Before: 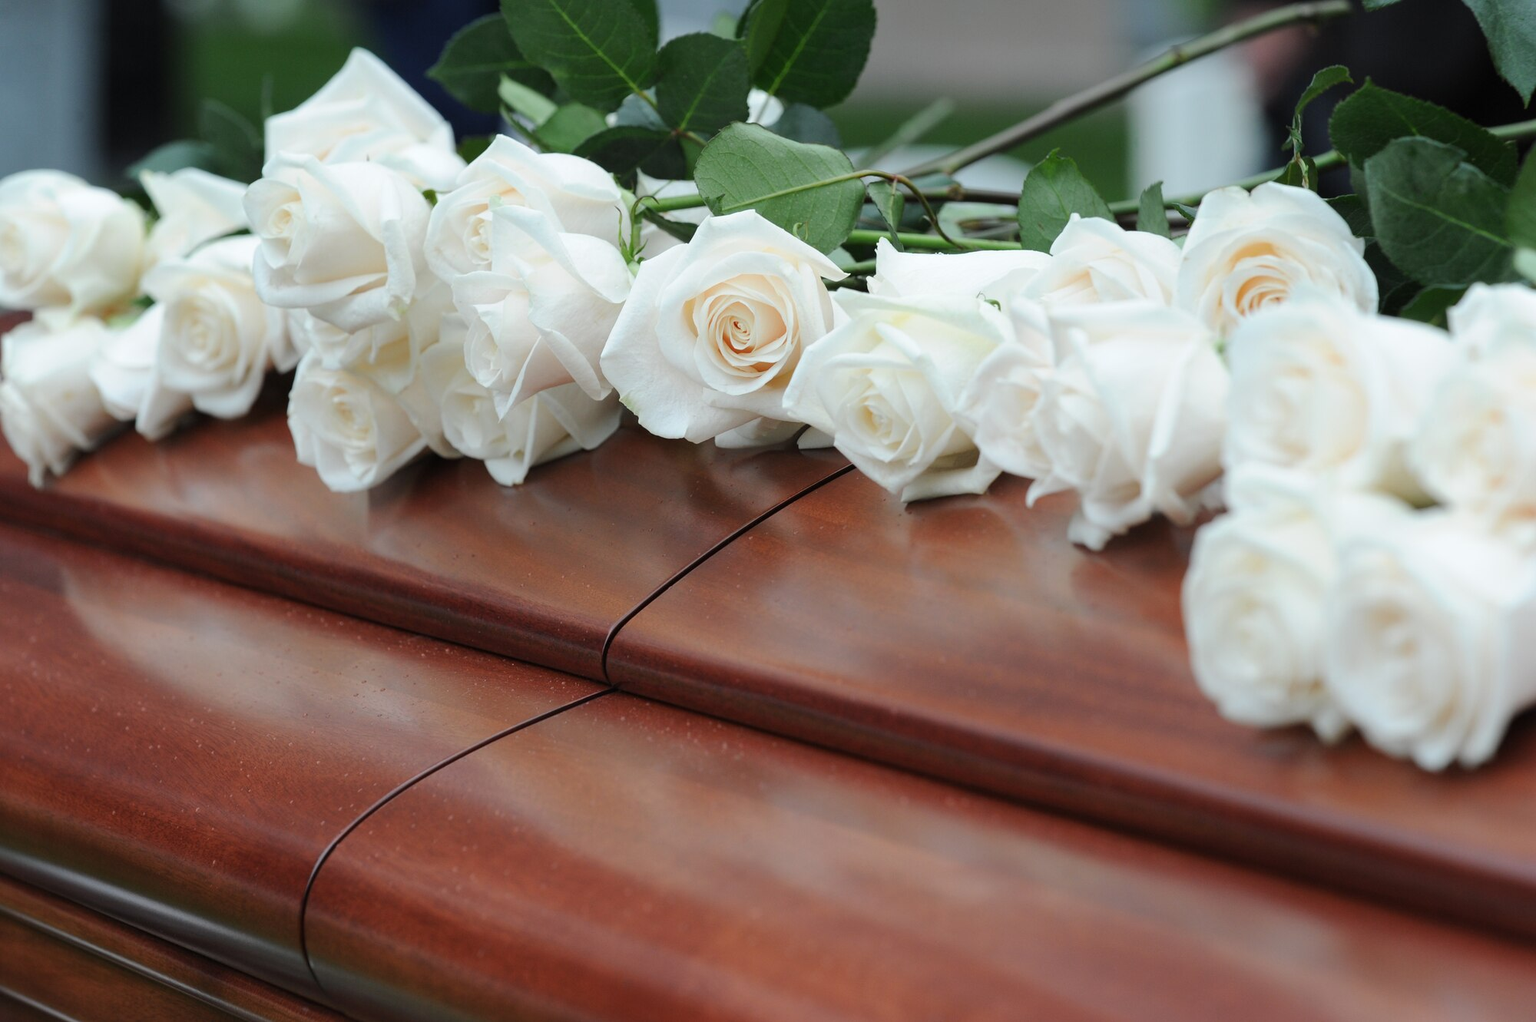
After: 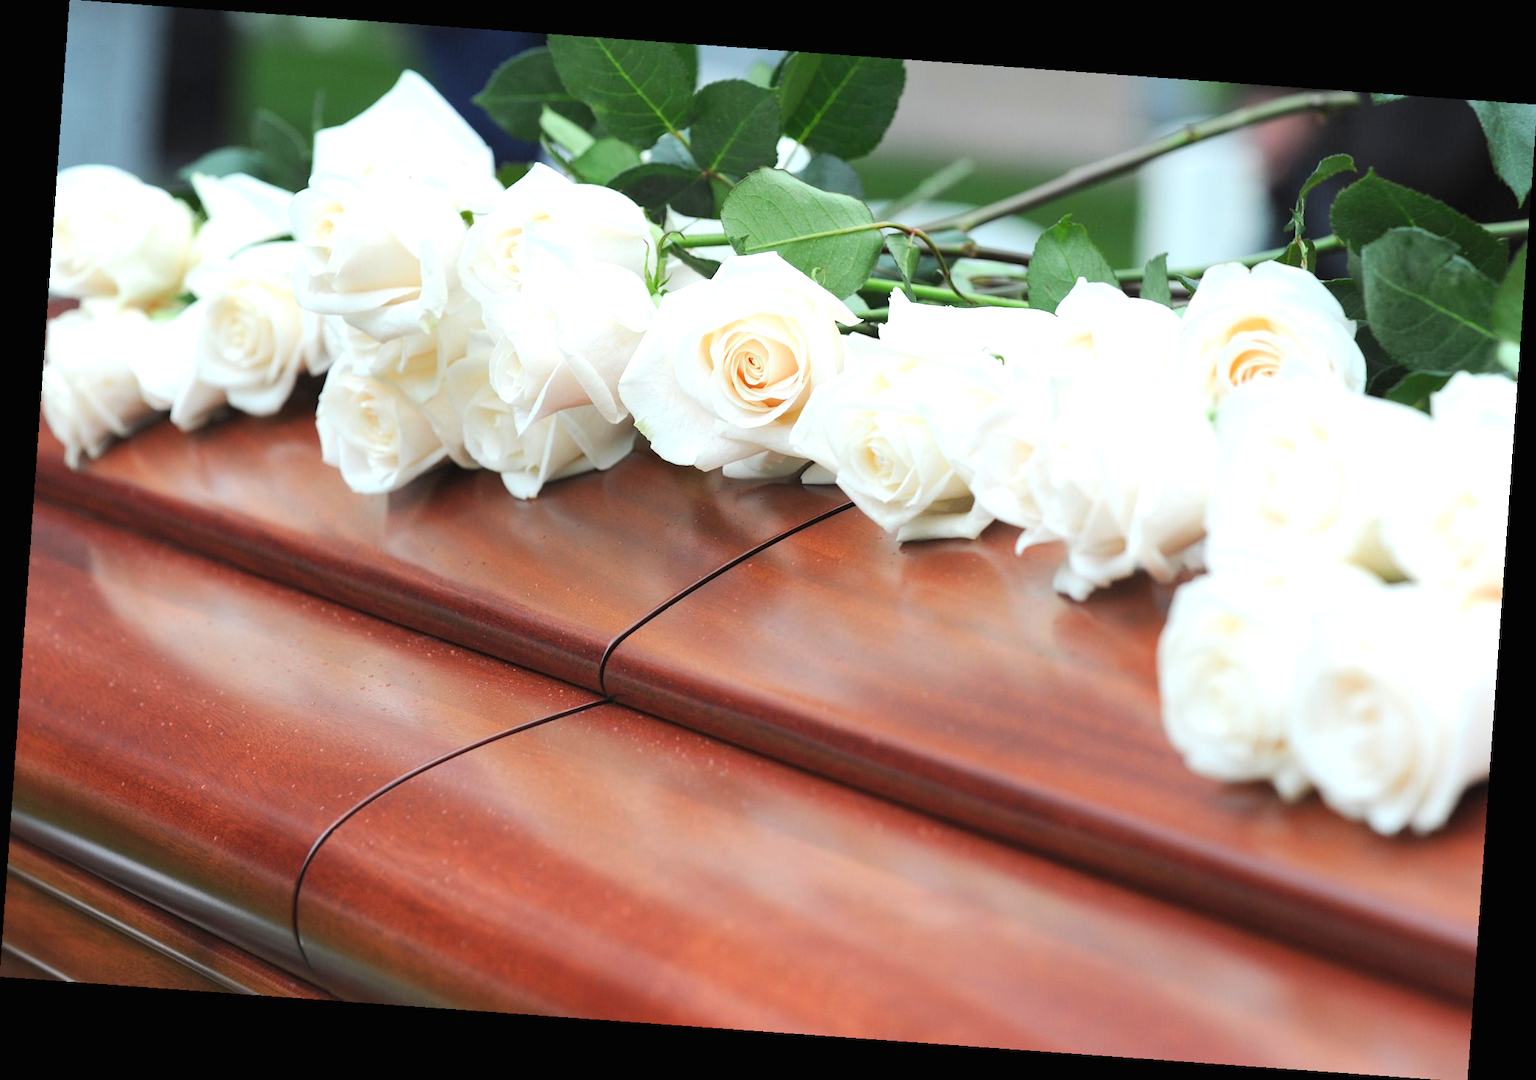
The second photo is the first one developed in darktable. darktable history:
contrast brightness saturation: contrast 0.07, brightness 0.08, saturation 0.18
exposure: black level correction 0, exposure 0.68 EV, compensate exposure bias true, compensate highlight preservation false
rotate and perspective: rotation 4.1°, automatic cropping off
